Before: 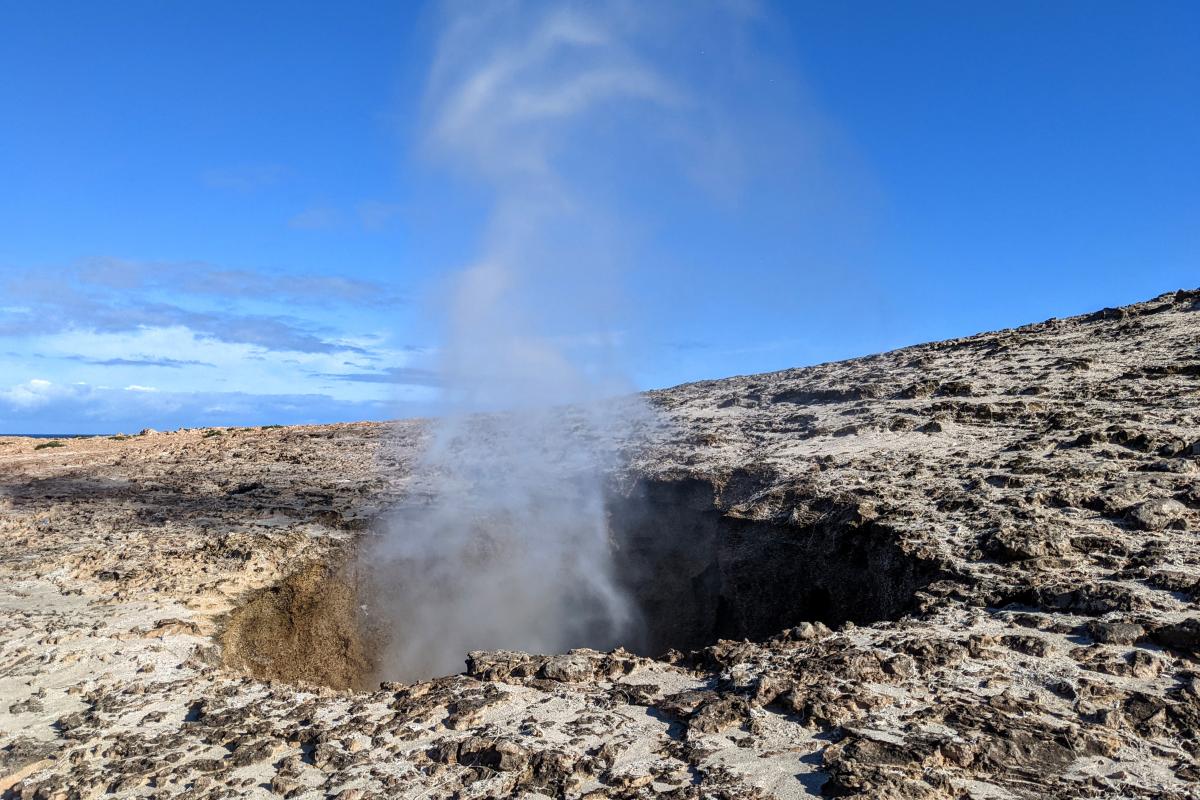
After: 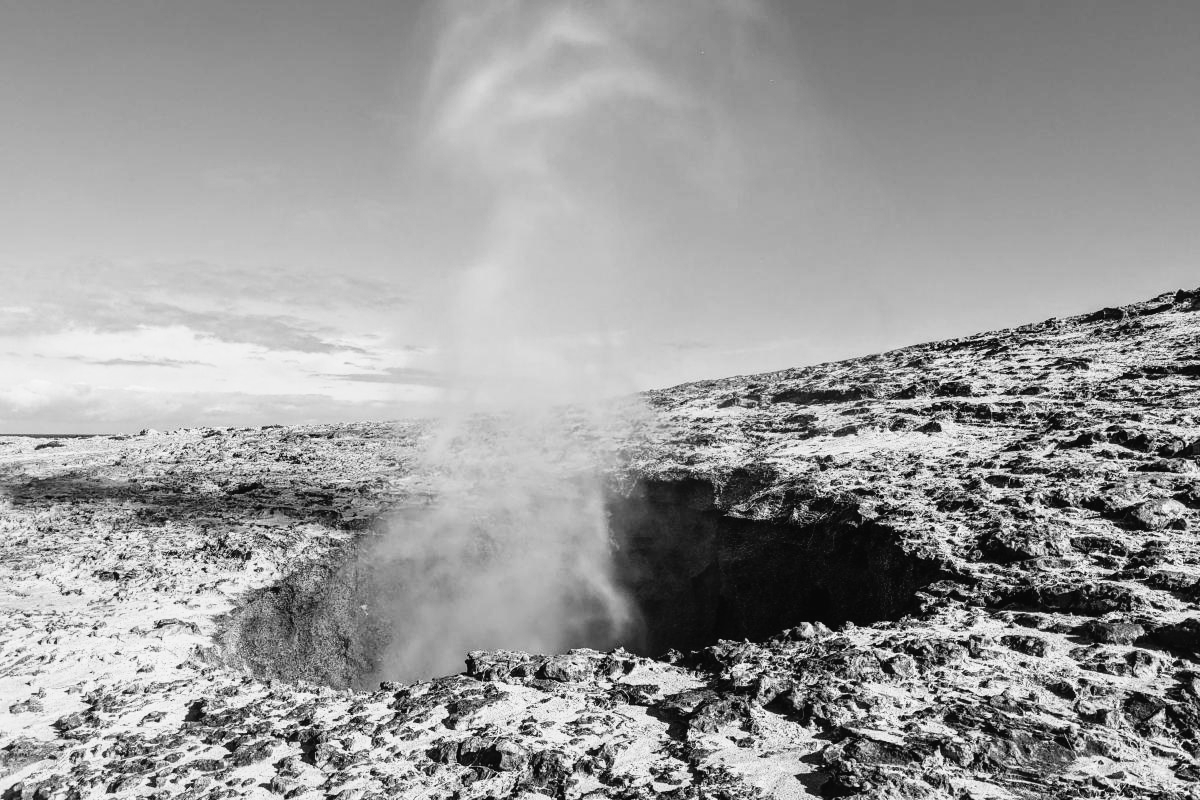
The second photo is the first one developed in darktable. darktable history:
monochrome: on, module defaults
tone curve: curves: ch0 [(0, 0.023) (0.113, 0.084) (0.285, 0.301) (0.673, 0.796) (0.845, 0.932) (0.994, 0.971)]; ch1 [(0, 0) (0.456, 0.437) (0.498, 0.5) (0.57, 0.559) (0.631, 0.639) (1, 1)]; ch2 [(0, 0) (0.417, 0.44) (0.46, 0.453) (0.502, 0.507) (0.55, 0.57) (0.67, 0.712) (1, 1)], color space Lab, independent channels, preserve colors none
color balance rgb: shadows lift › chroma 4.41%, shadows lift › hue 27°, power › chroma 2.5%, power › hue 70°, highlights gain › chroma 1%, highlights gain › hue 27°, saturation formula JzAzBz (2021)
